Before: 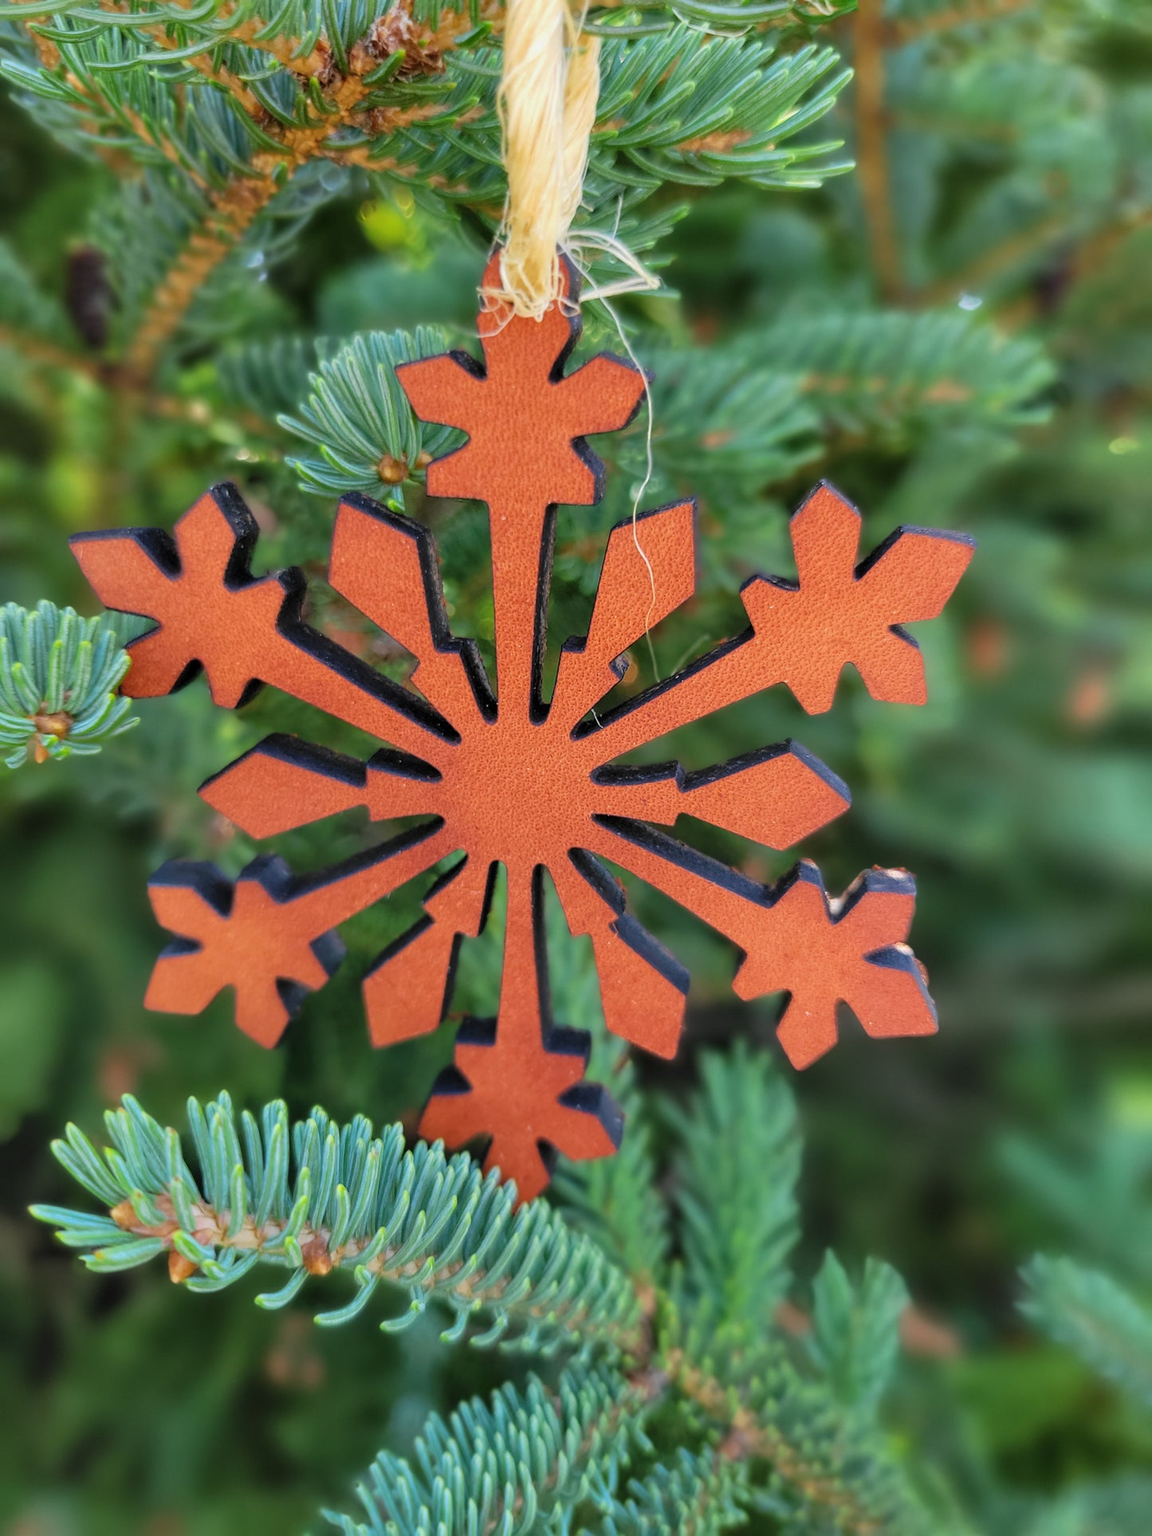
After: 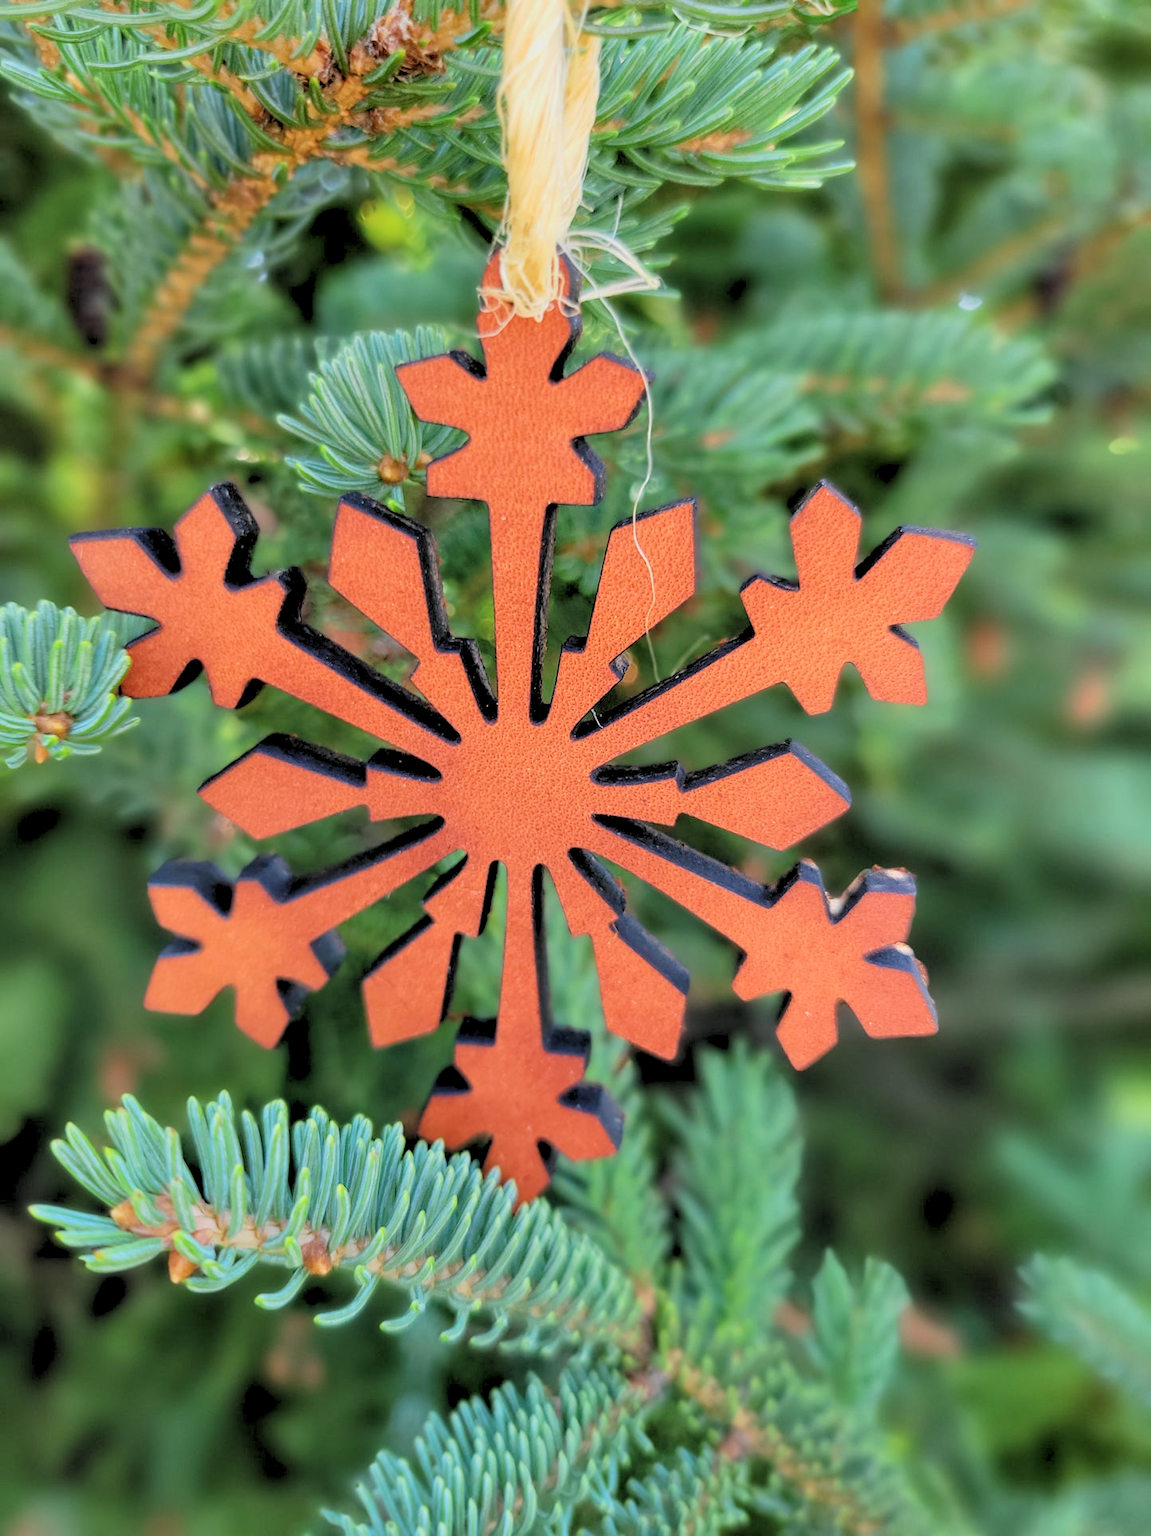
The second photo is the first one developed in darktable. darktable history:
rgb levels: preserve colors sum RGB, levels [[0.038, 0.433, 0.934], [0, 0.5, 1], [0, 0.5, 1]]
contrast brightness saturation: contrast 0.15, brightness 0.05
